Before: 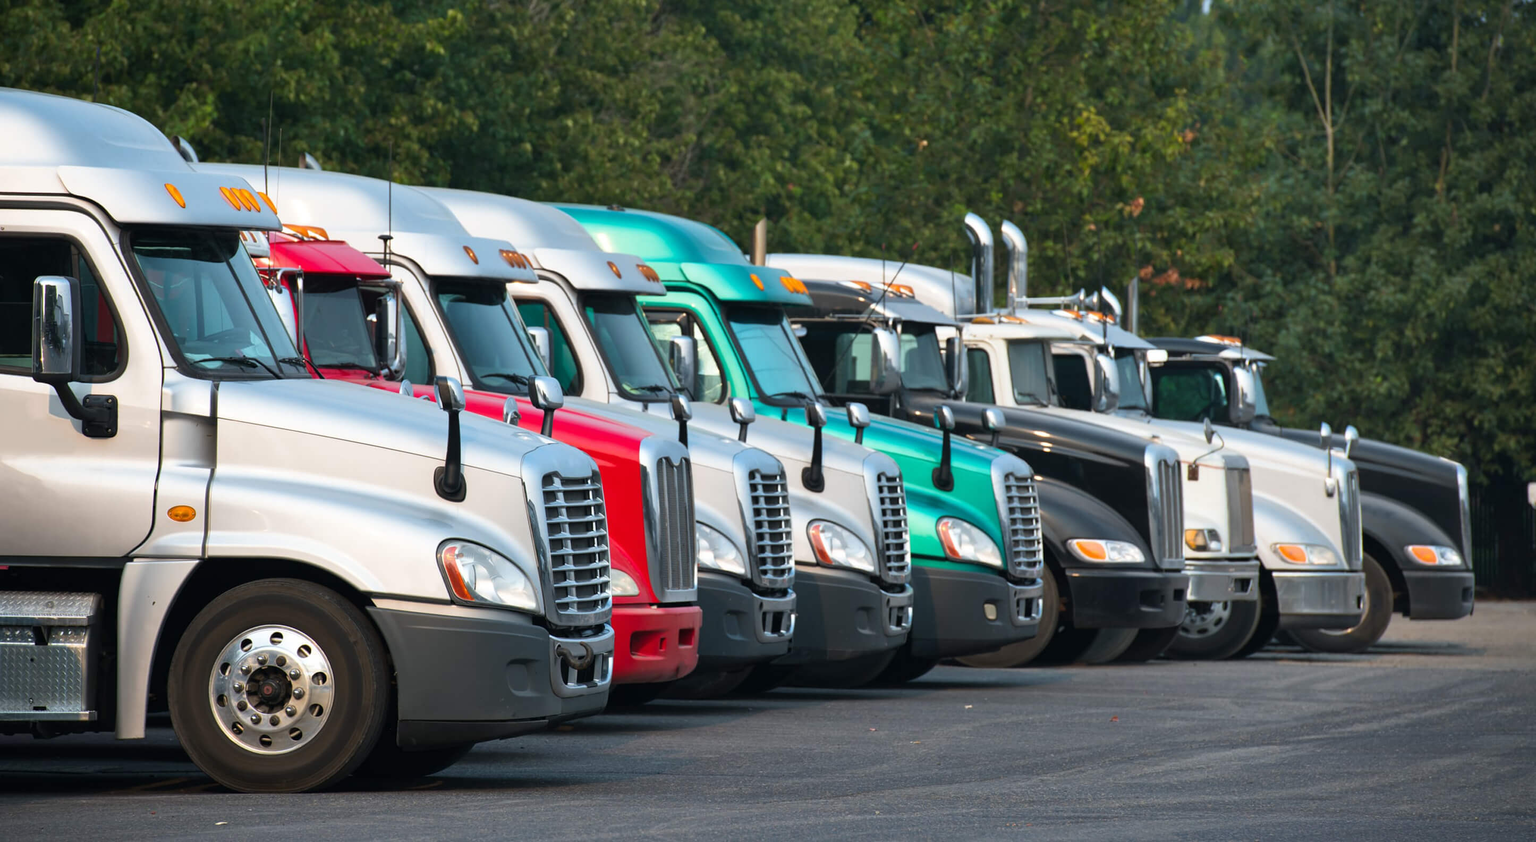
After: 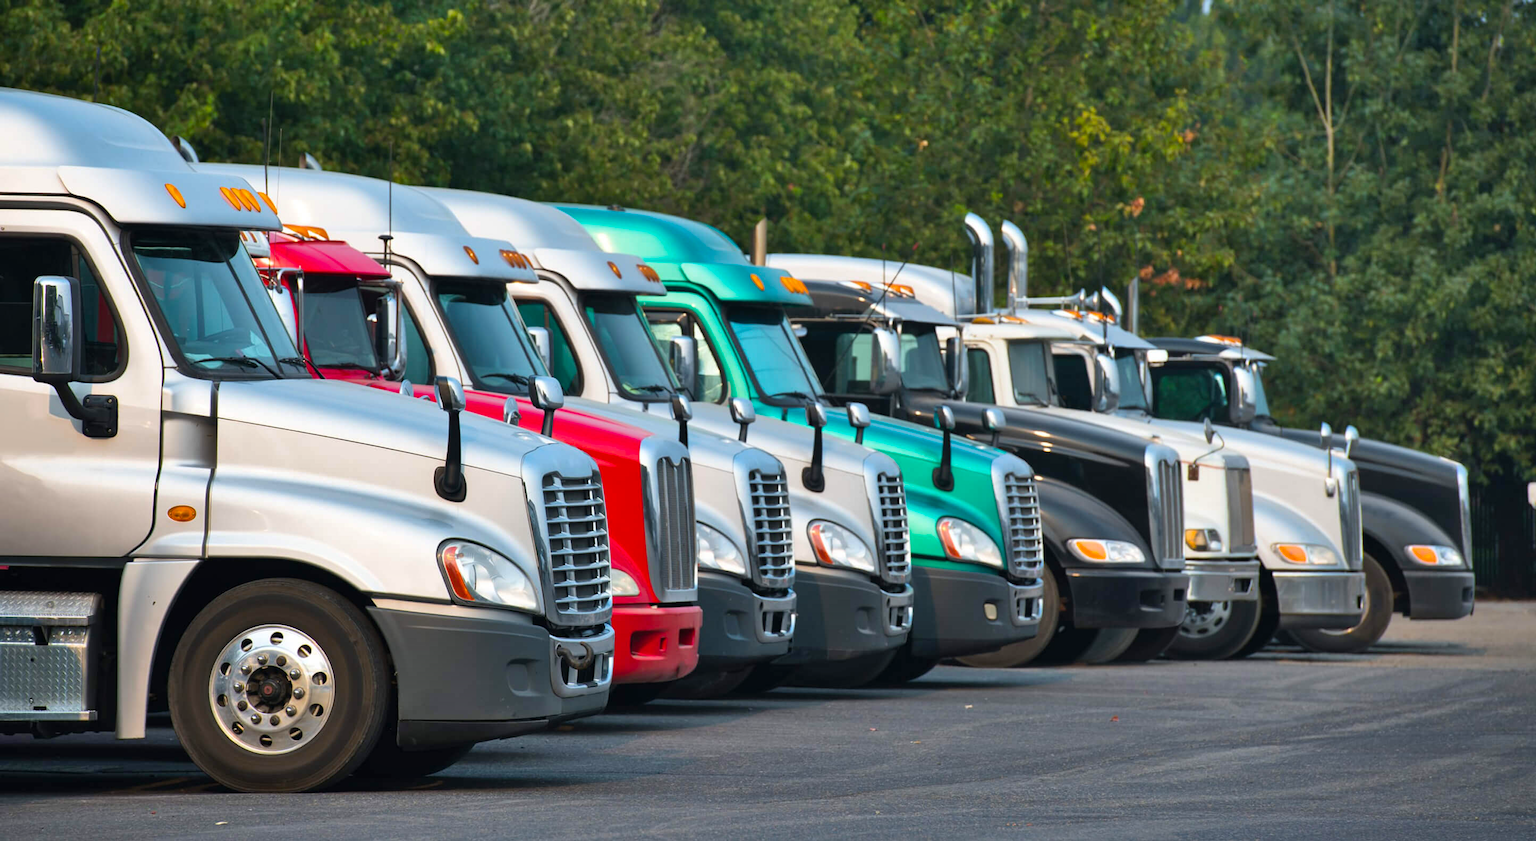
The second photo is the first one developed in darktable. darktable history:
shadows and highlights: soften with gaussian
color balance rgb: perceptual saturation grading › global saturation 19.286%, global vibrance 10.918%
